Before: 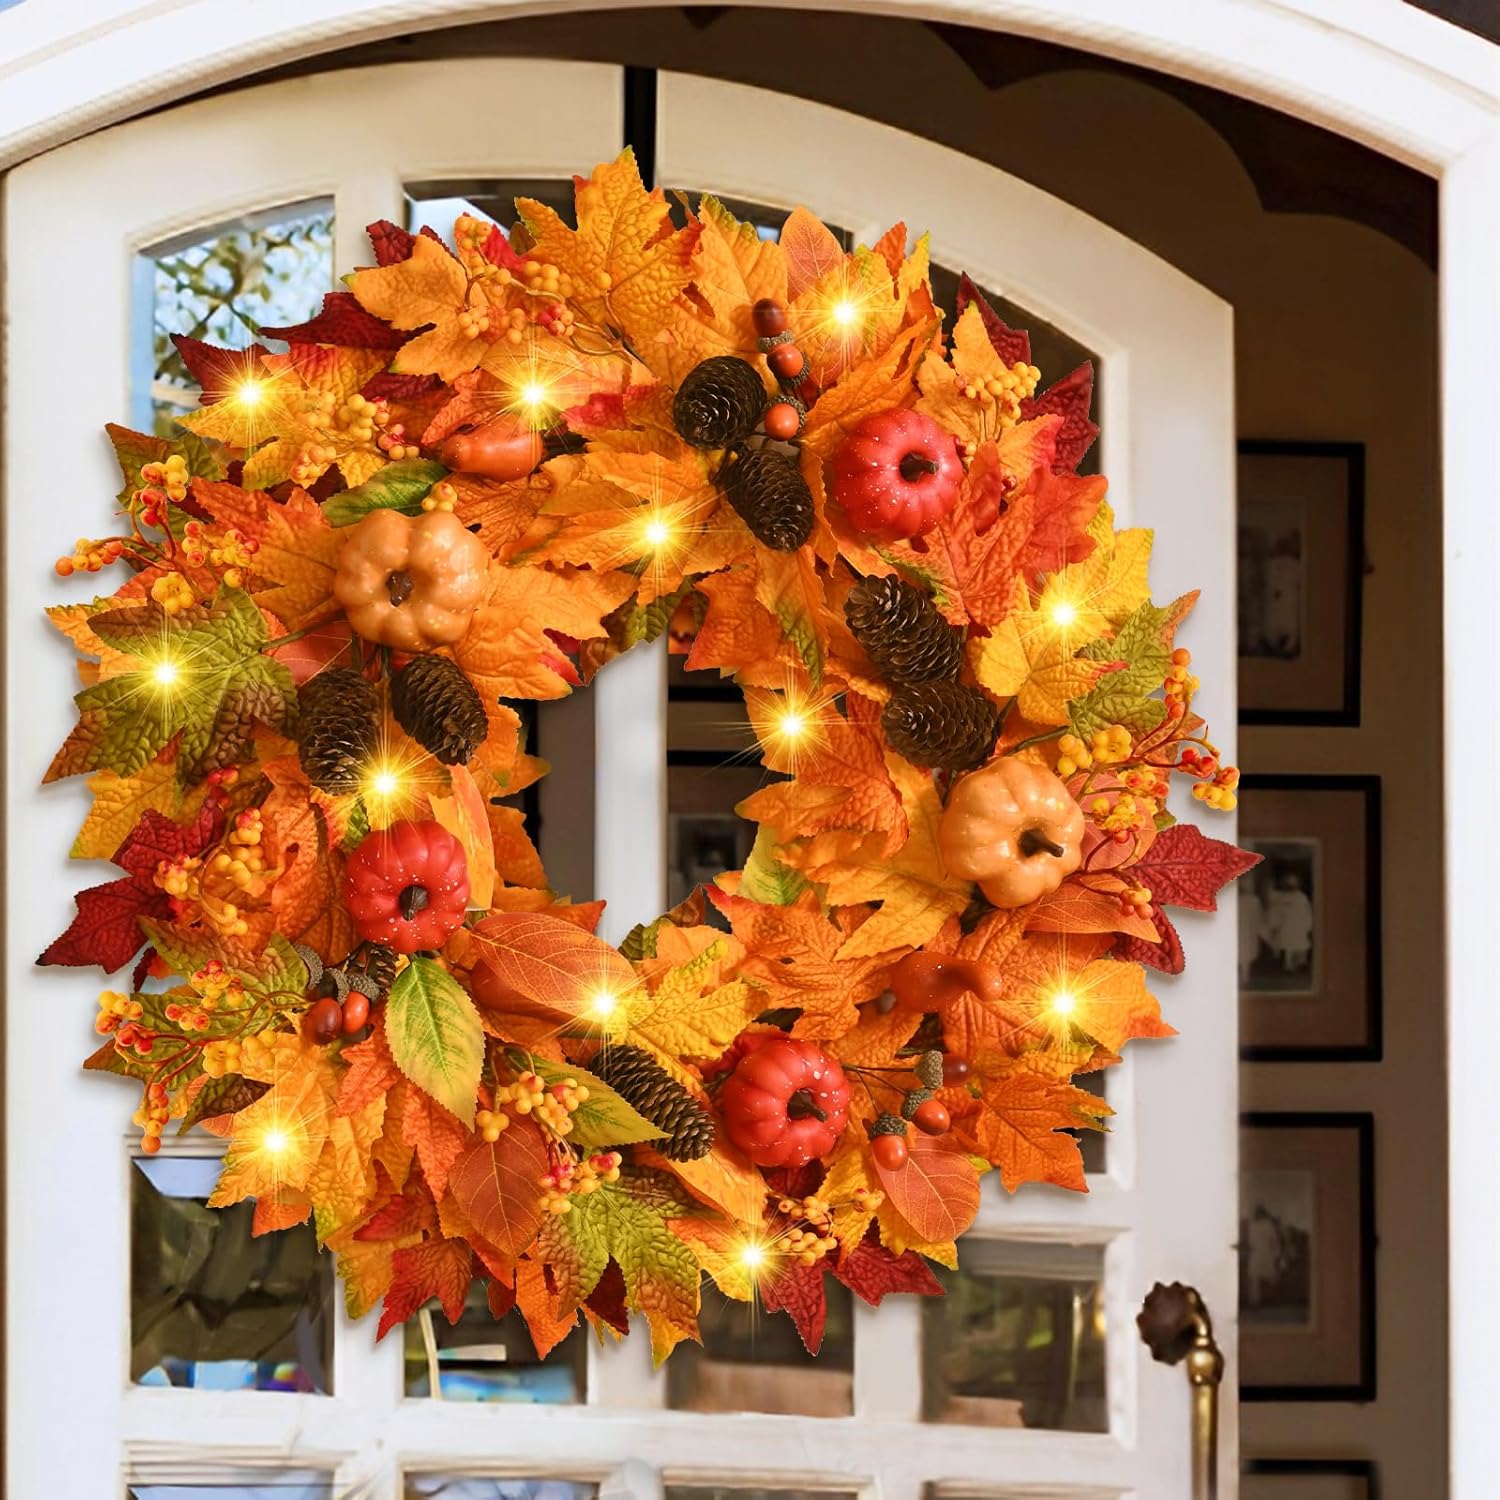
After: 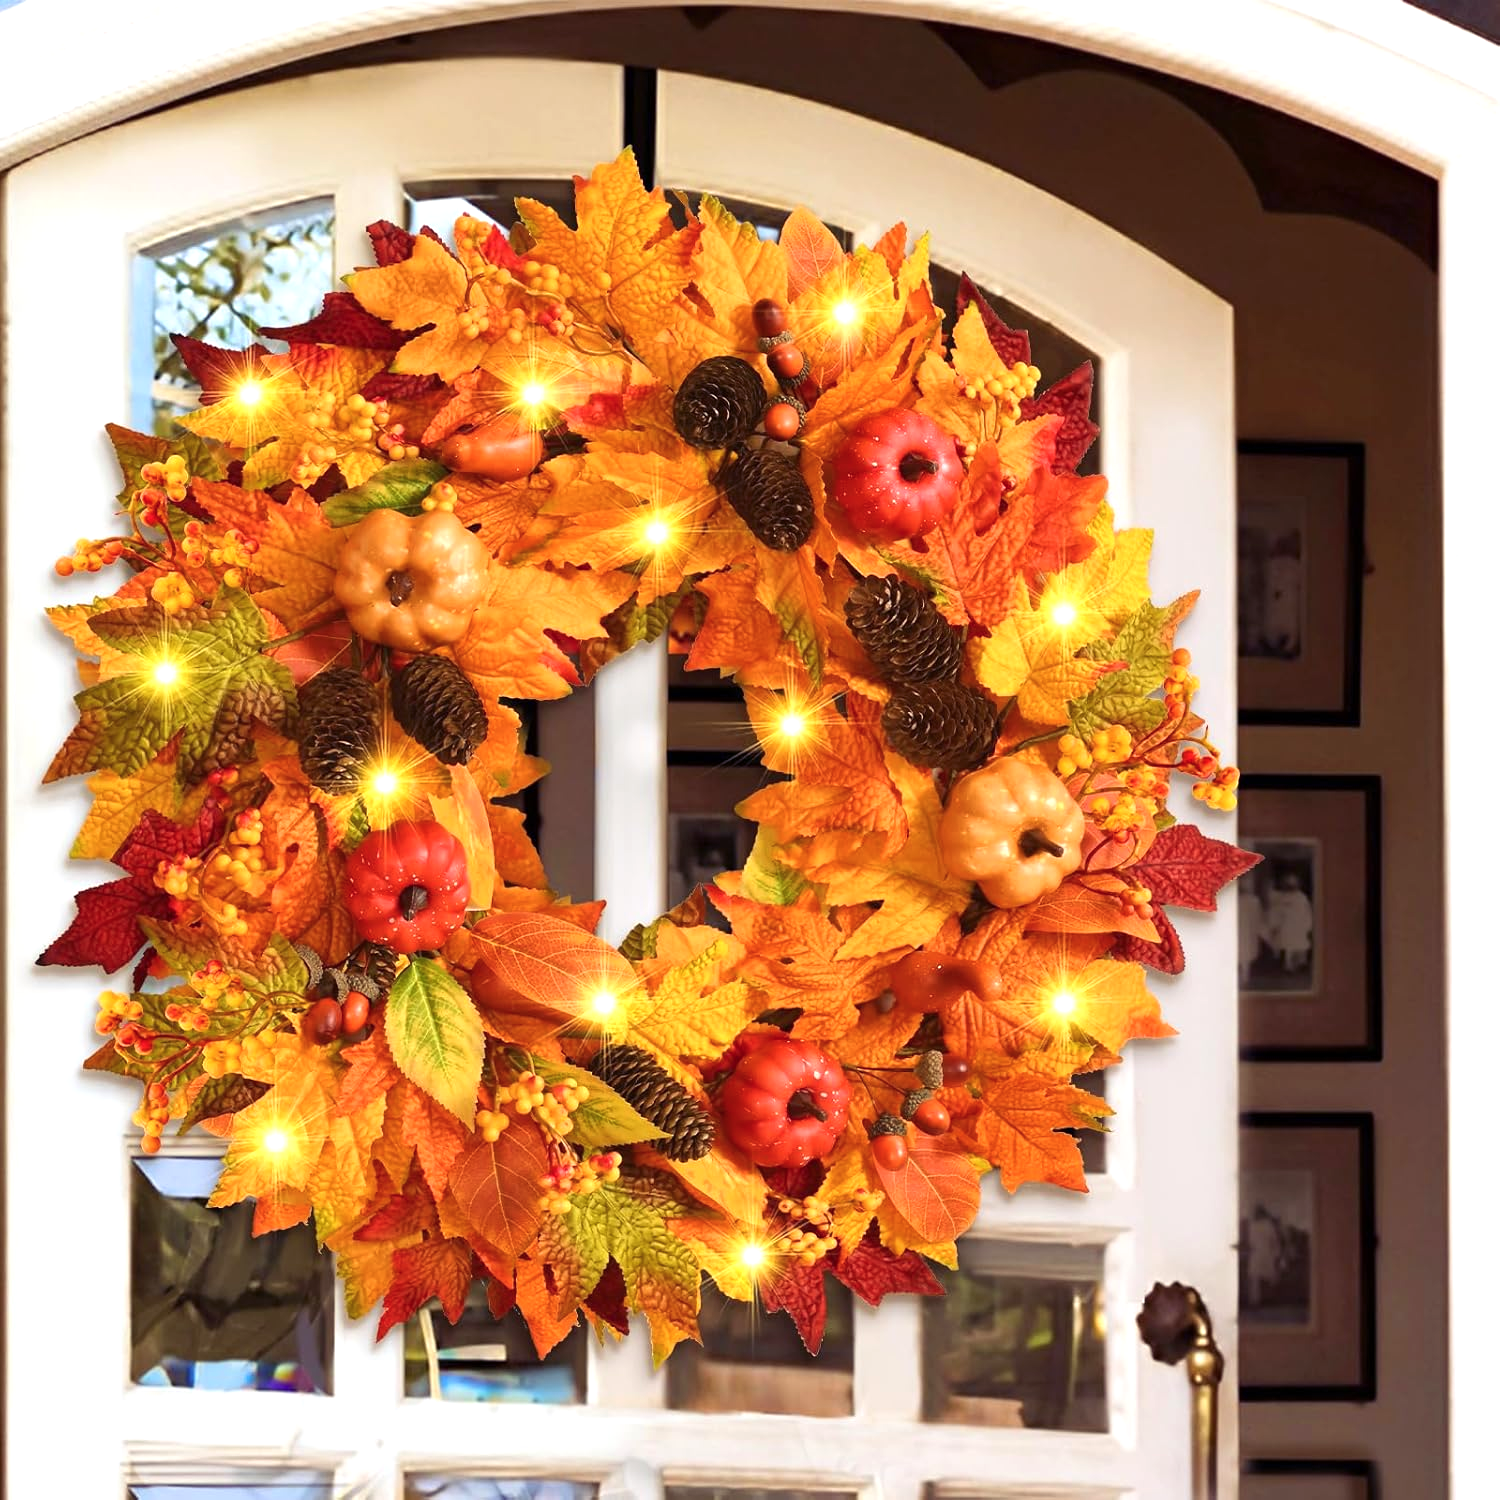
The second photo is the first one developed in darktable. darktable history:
exposure: exposure 0.43 EV, compensate exposure bias true, compensate highlight preservation false
color balance rgb: shadows lift › luminance -21.594%, shadows lift › chroma 9.275%, shadows lift › hue 286.37°, perceptual saturation grading › global saturation 0.865%
